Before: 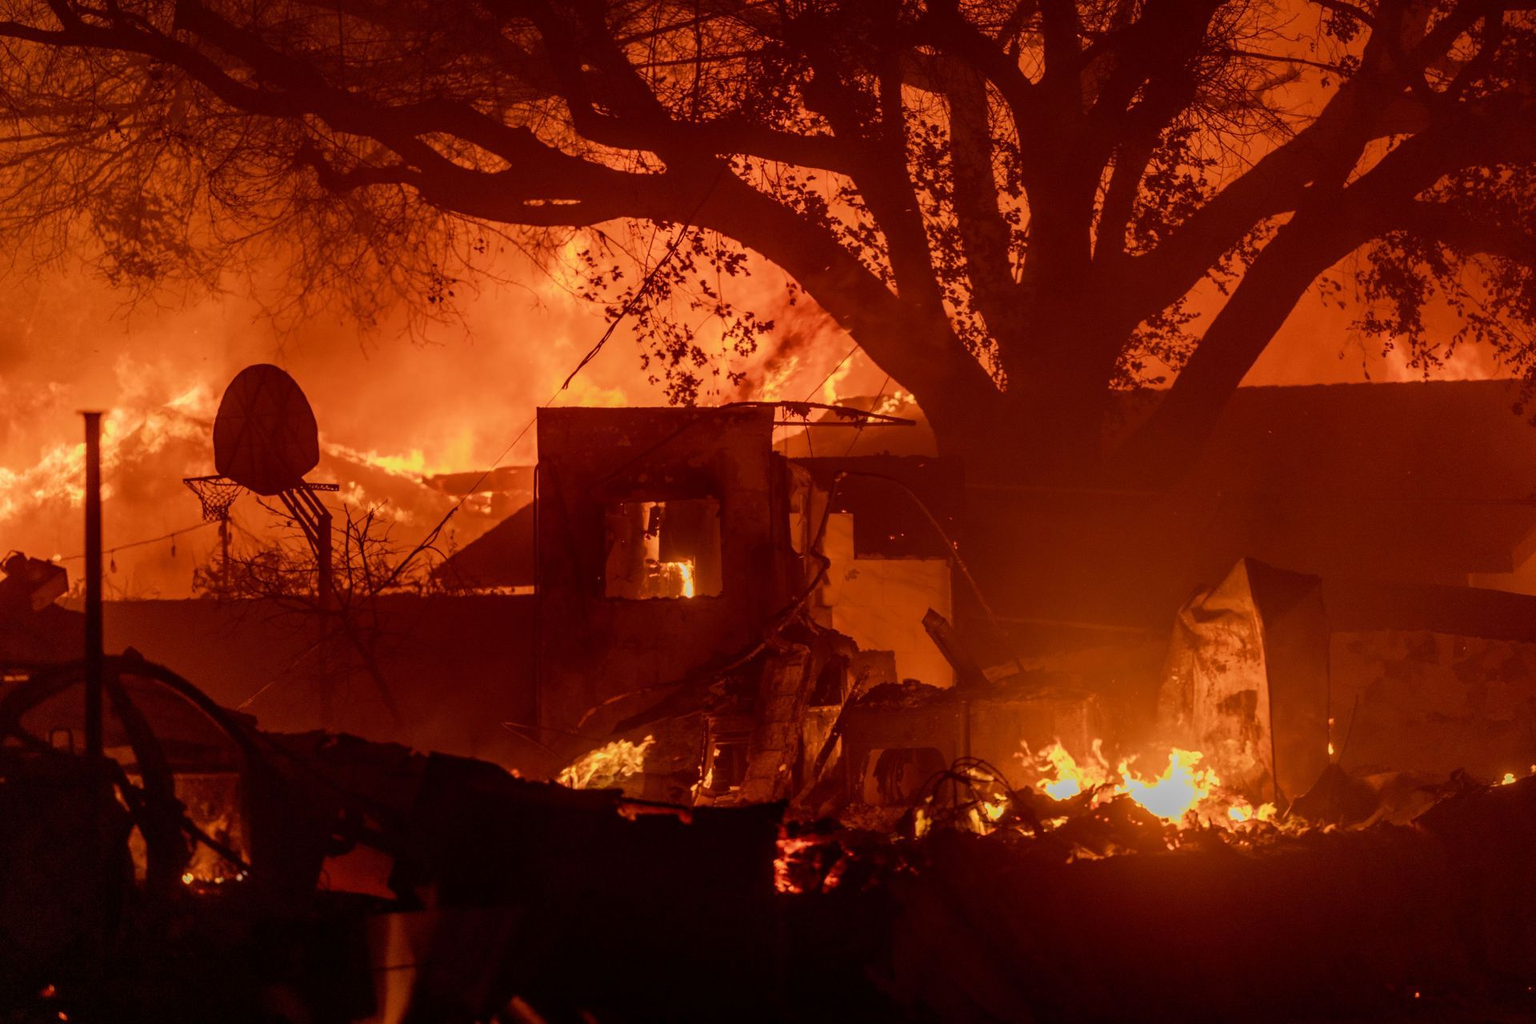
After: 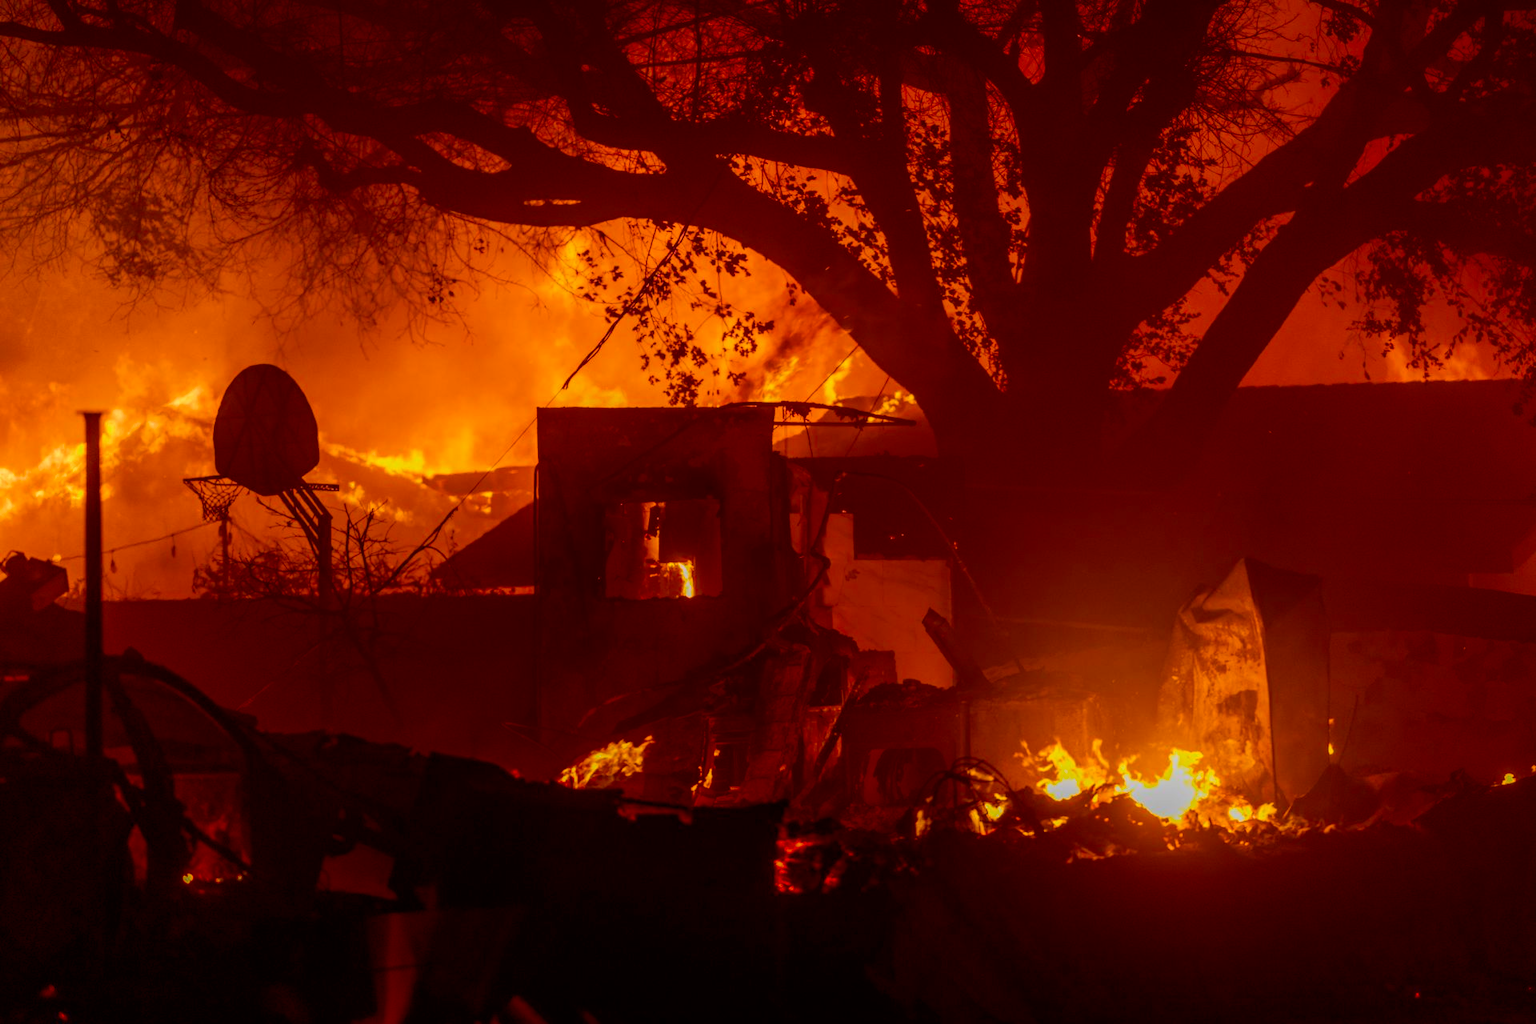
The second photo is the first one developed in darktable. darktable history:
color balance rgb: perceptual saturation grading › global saturation 29.623%, global vibrance 20%
shadows and highlights: shadows -40.74, highlights 62.79, soften with gaussian
